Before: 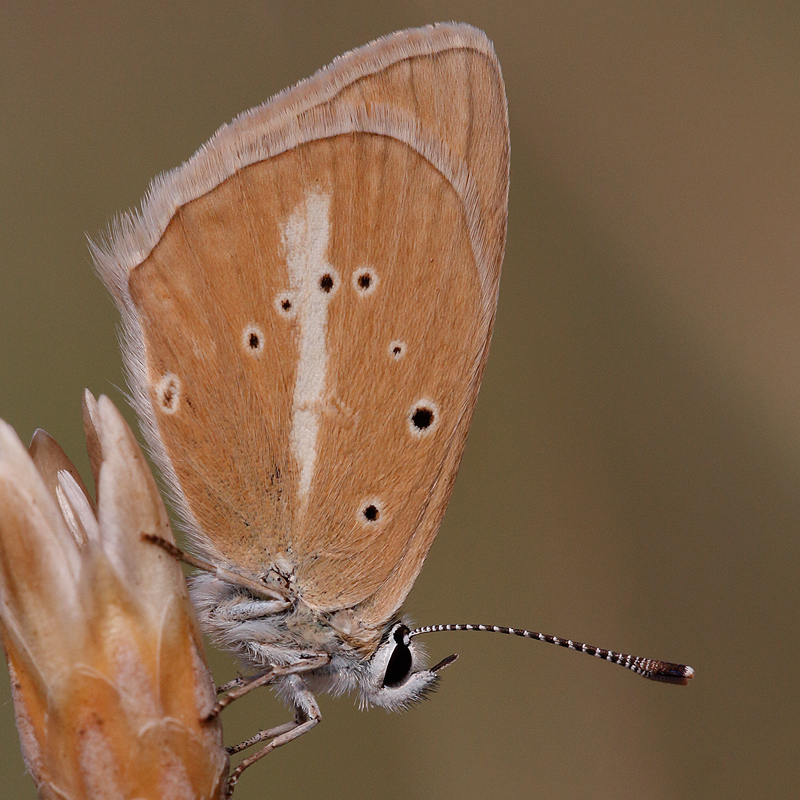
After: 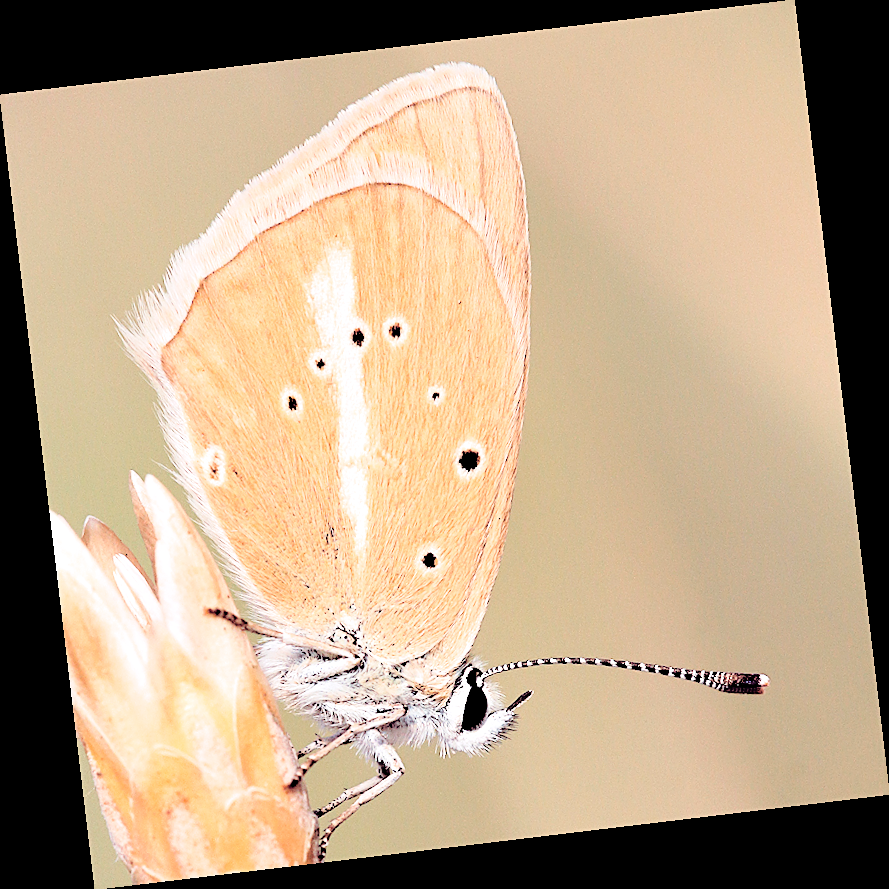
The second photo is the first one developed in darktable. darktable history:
exposure: black level correction 0, exposure 1.1 EV, compensate exposure bias true, compensate highlight preservation false
split-toning: shadows › hue 360°
rotate and perspective: rotation -6.83°, automatic cropping off
color balance: lift [0.975, 0.993, 1, 1.015], gamma [1.1, 1, 1, 0.945], gain [1, 1.04, 1, 0.95]
sharpen: on, module defaults
white balance: red 0.954, blue 1.079
tone curve: curves: ch0 [(0, 0) (0.169, 0.367) (0.635, 0.859) (1, 1)], color space Lab, independent channels, preserve colors none
